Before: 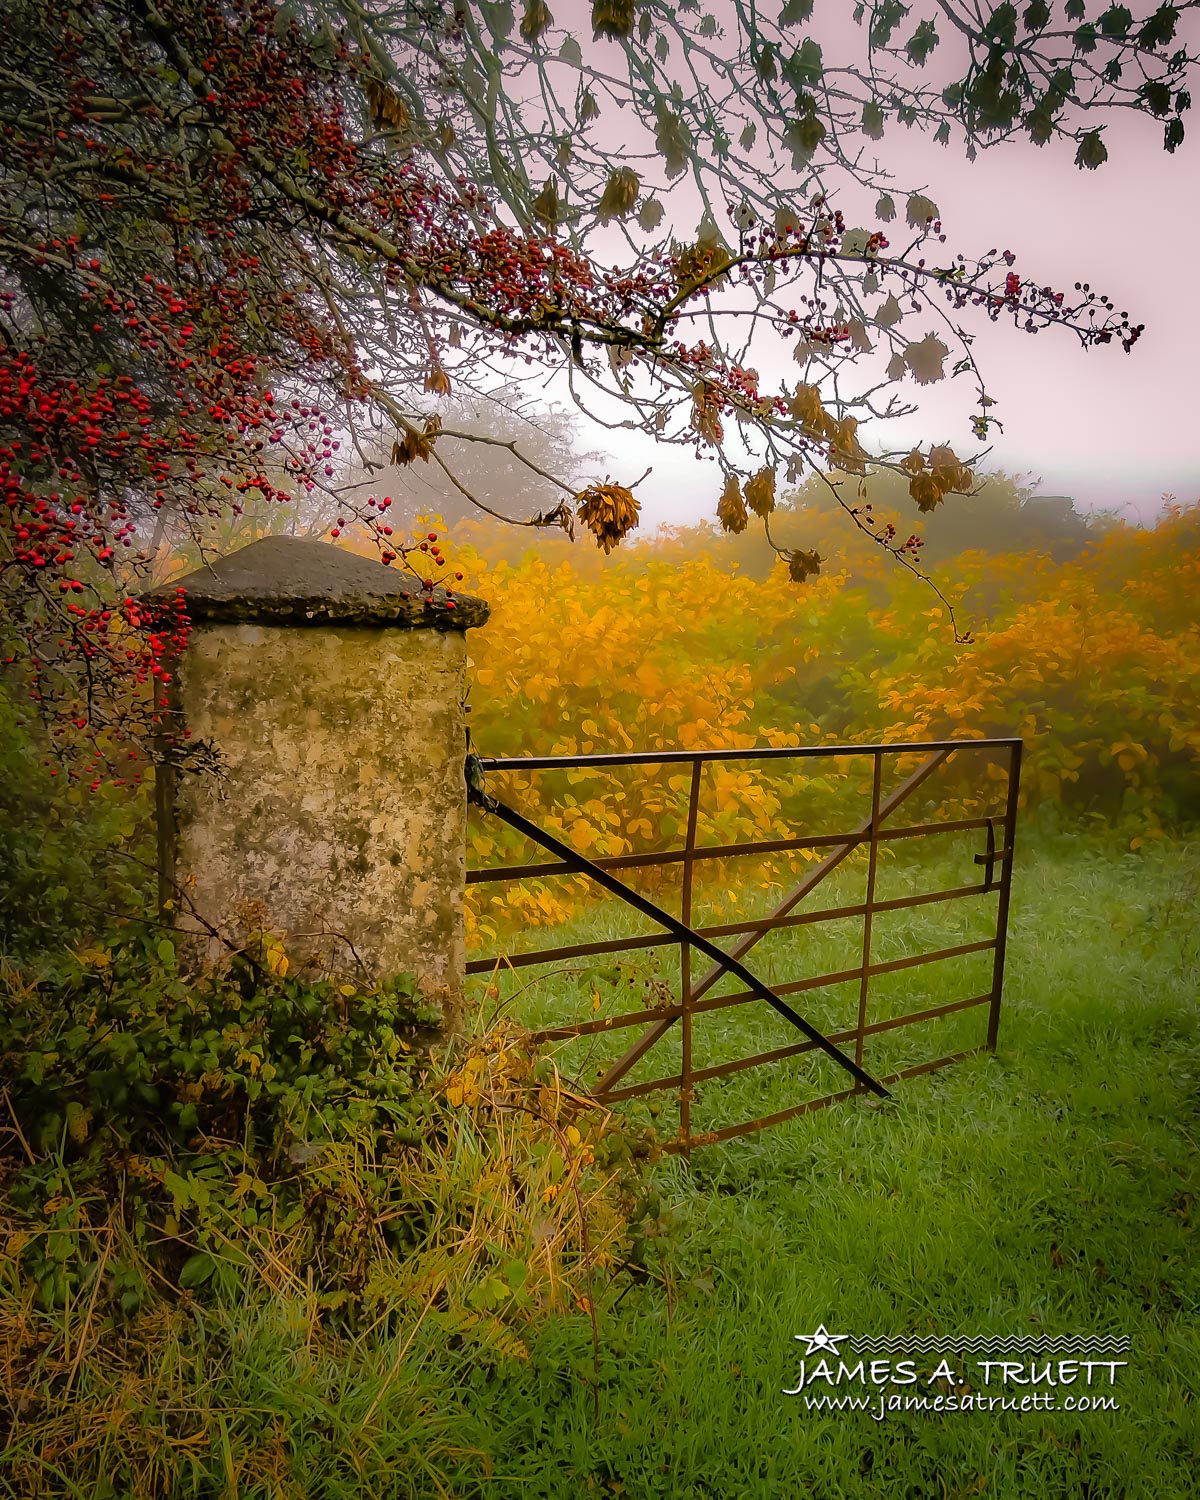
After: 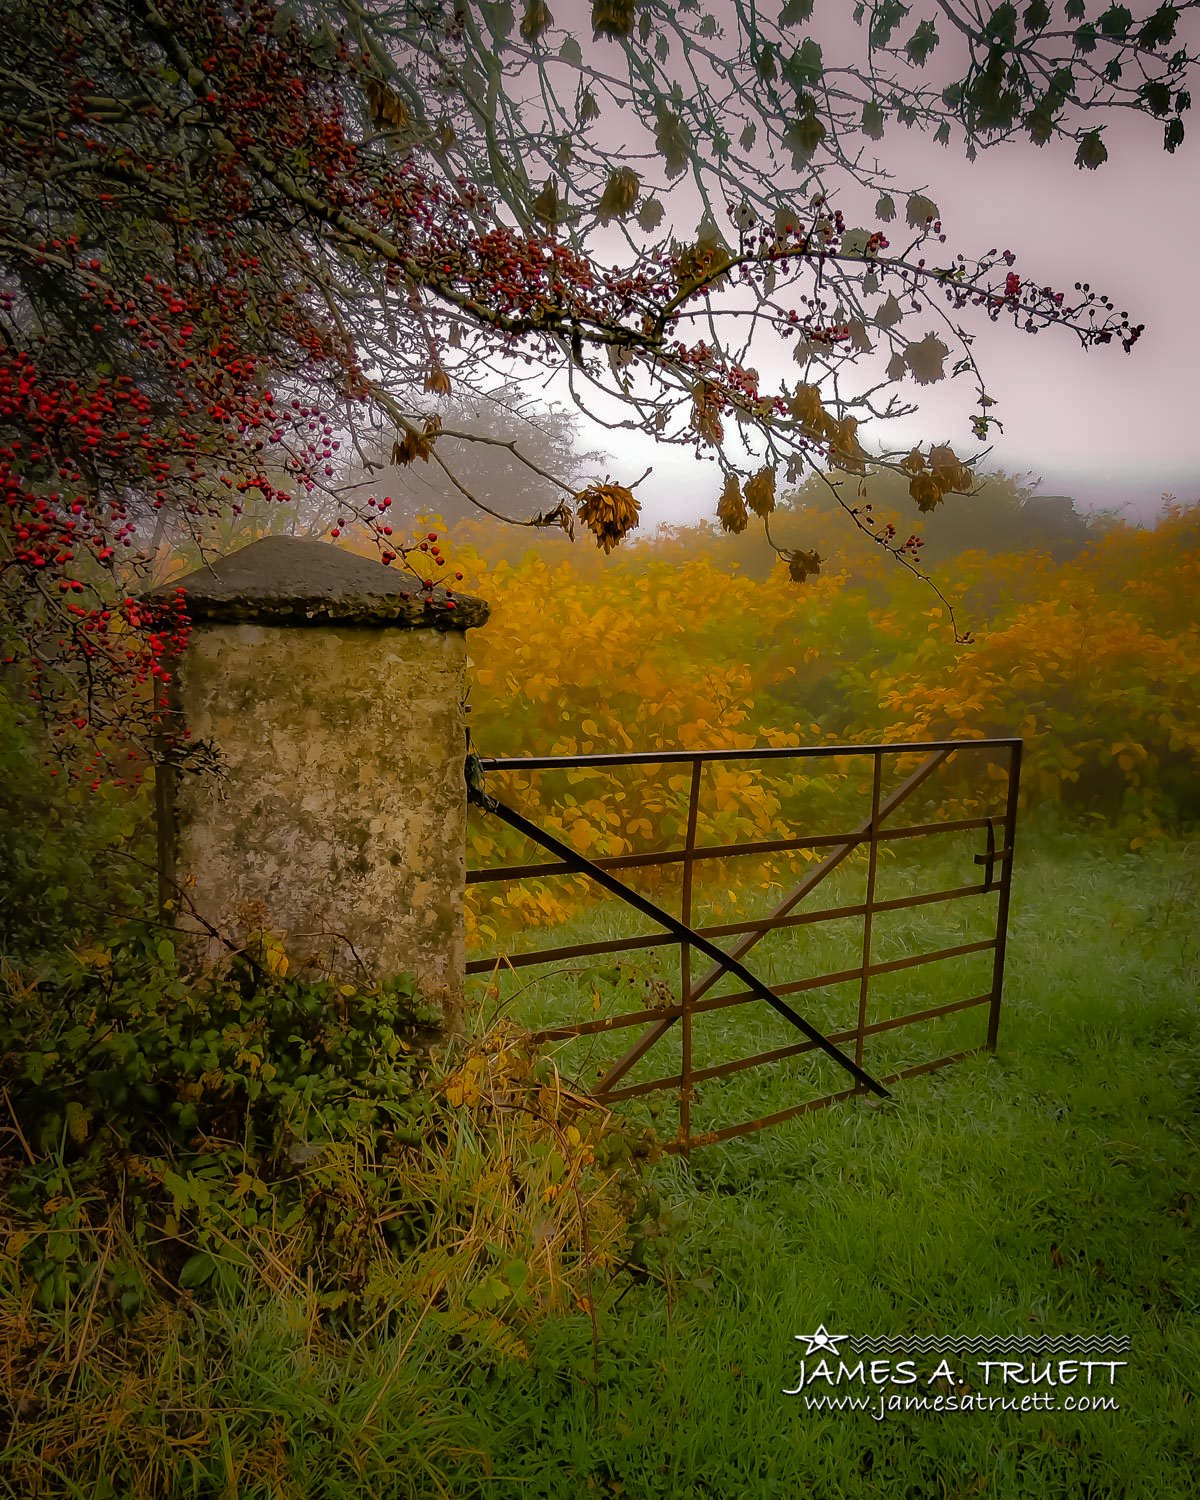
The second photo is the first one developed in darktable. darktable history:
base curve: curves: ch0 [(0, 0) (0.595, 0.418) (1, 1)]
